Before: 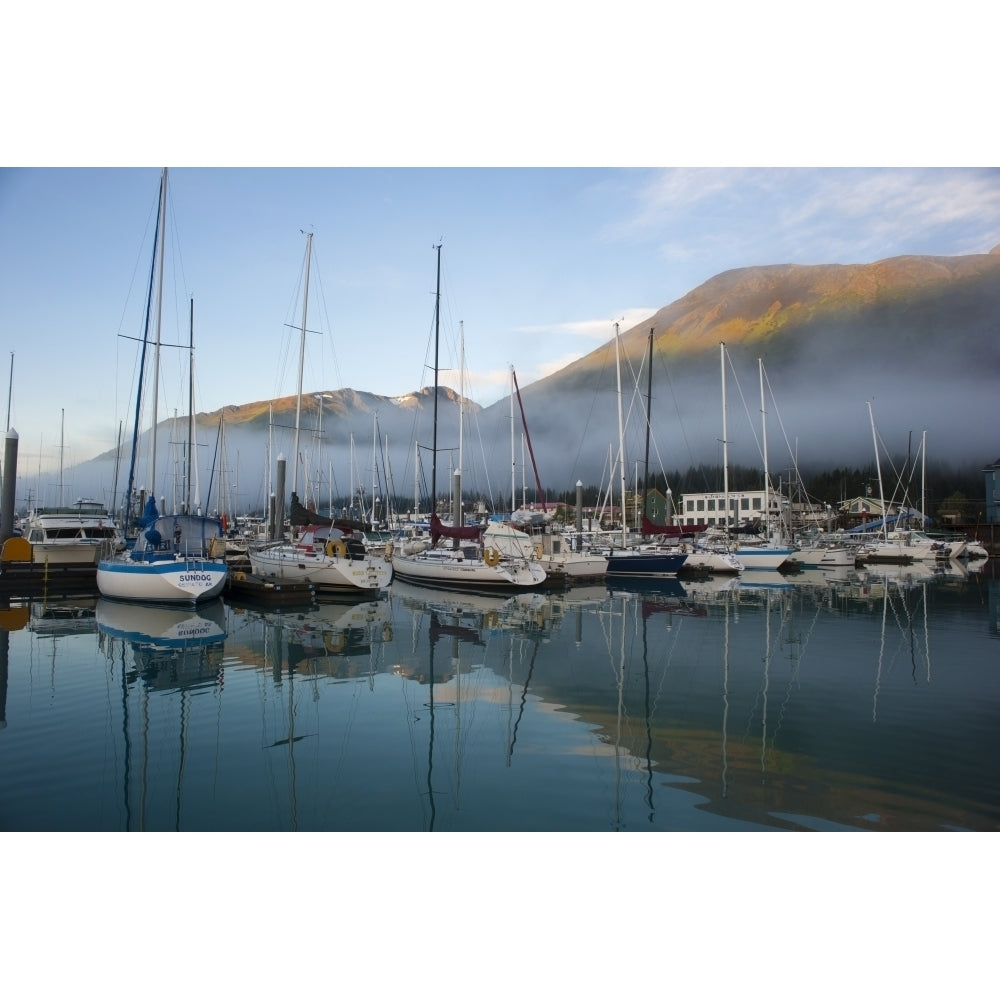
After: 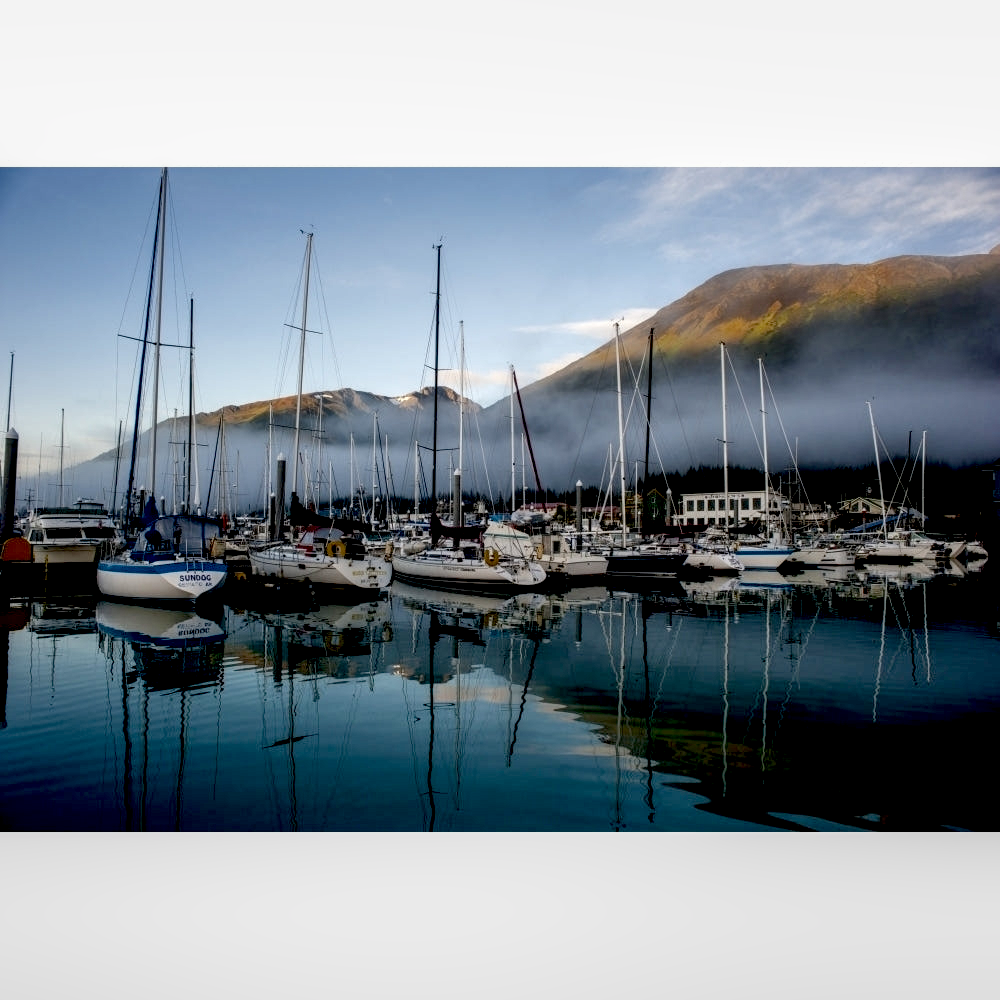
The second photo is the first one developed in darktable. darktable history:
exposure: black level correction 0.044, exposure -0.23 EV, compensate highlight preservation false
local contrast: highlights 60%, shadows 63%, detail 160%
